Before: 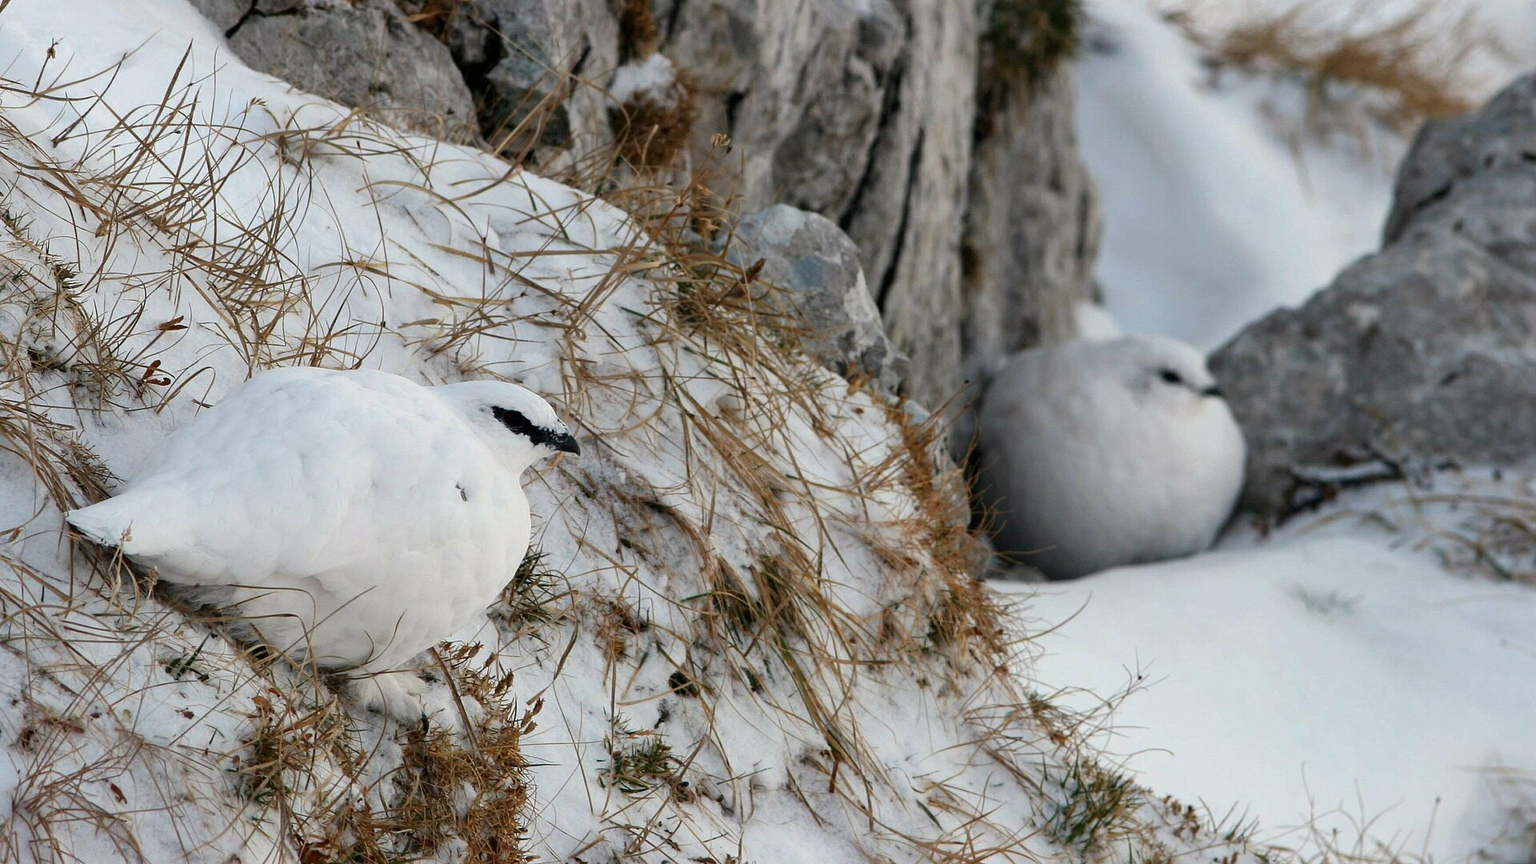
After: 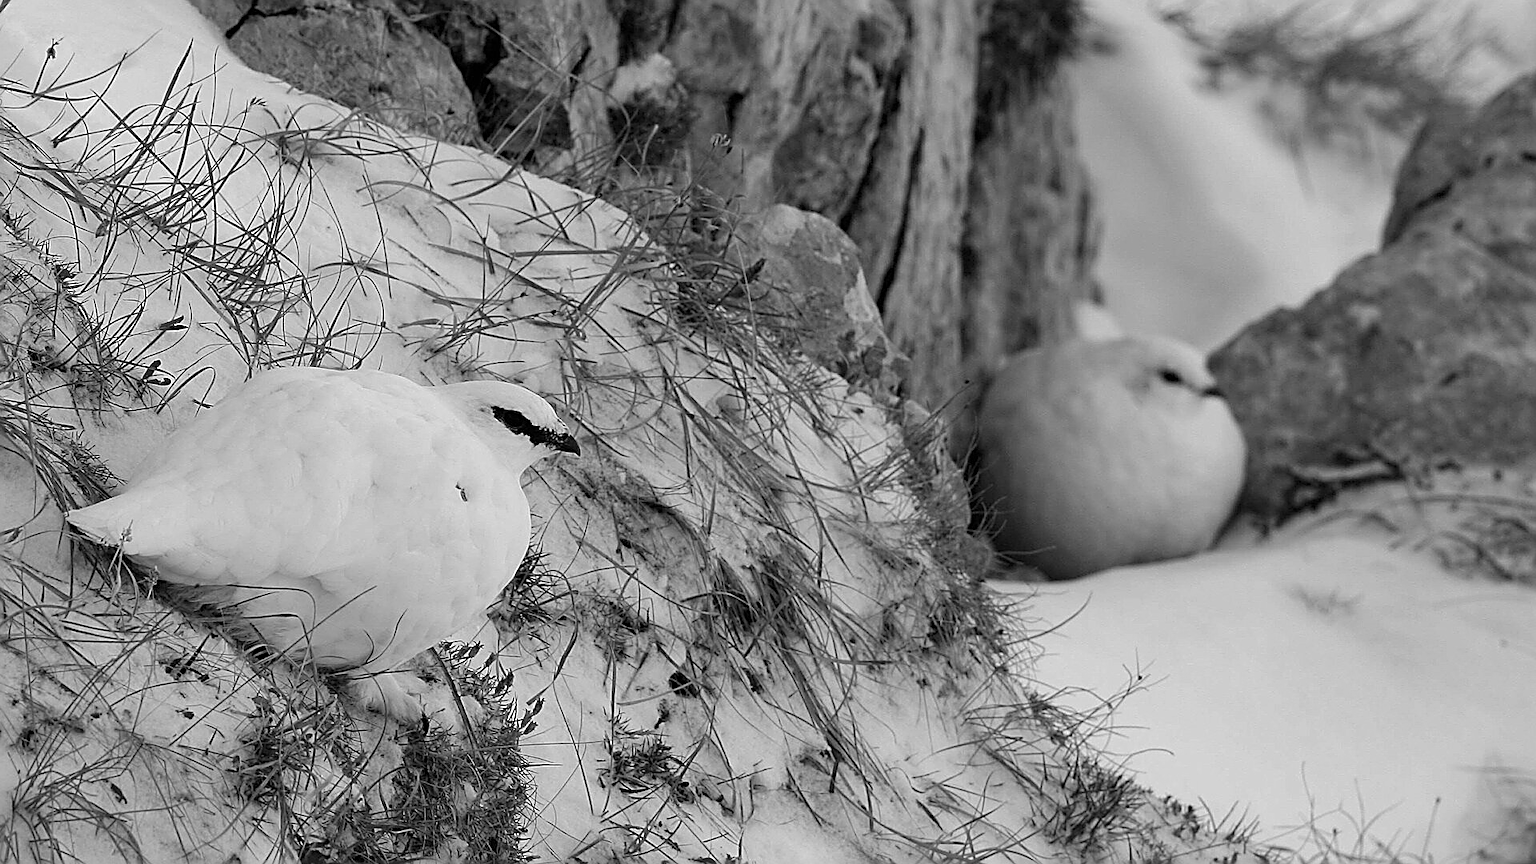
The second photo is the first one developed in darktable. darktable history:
sharpen: amount 1
monochrome: a 14.95, b -89.96
